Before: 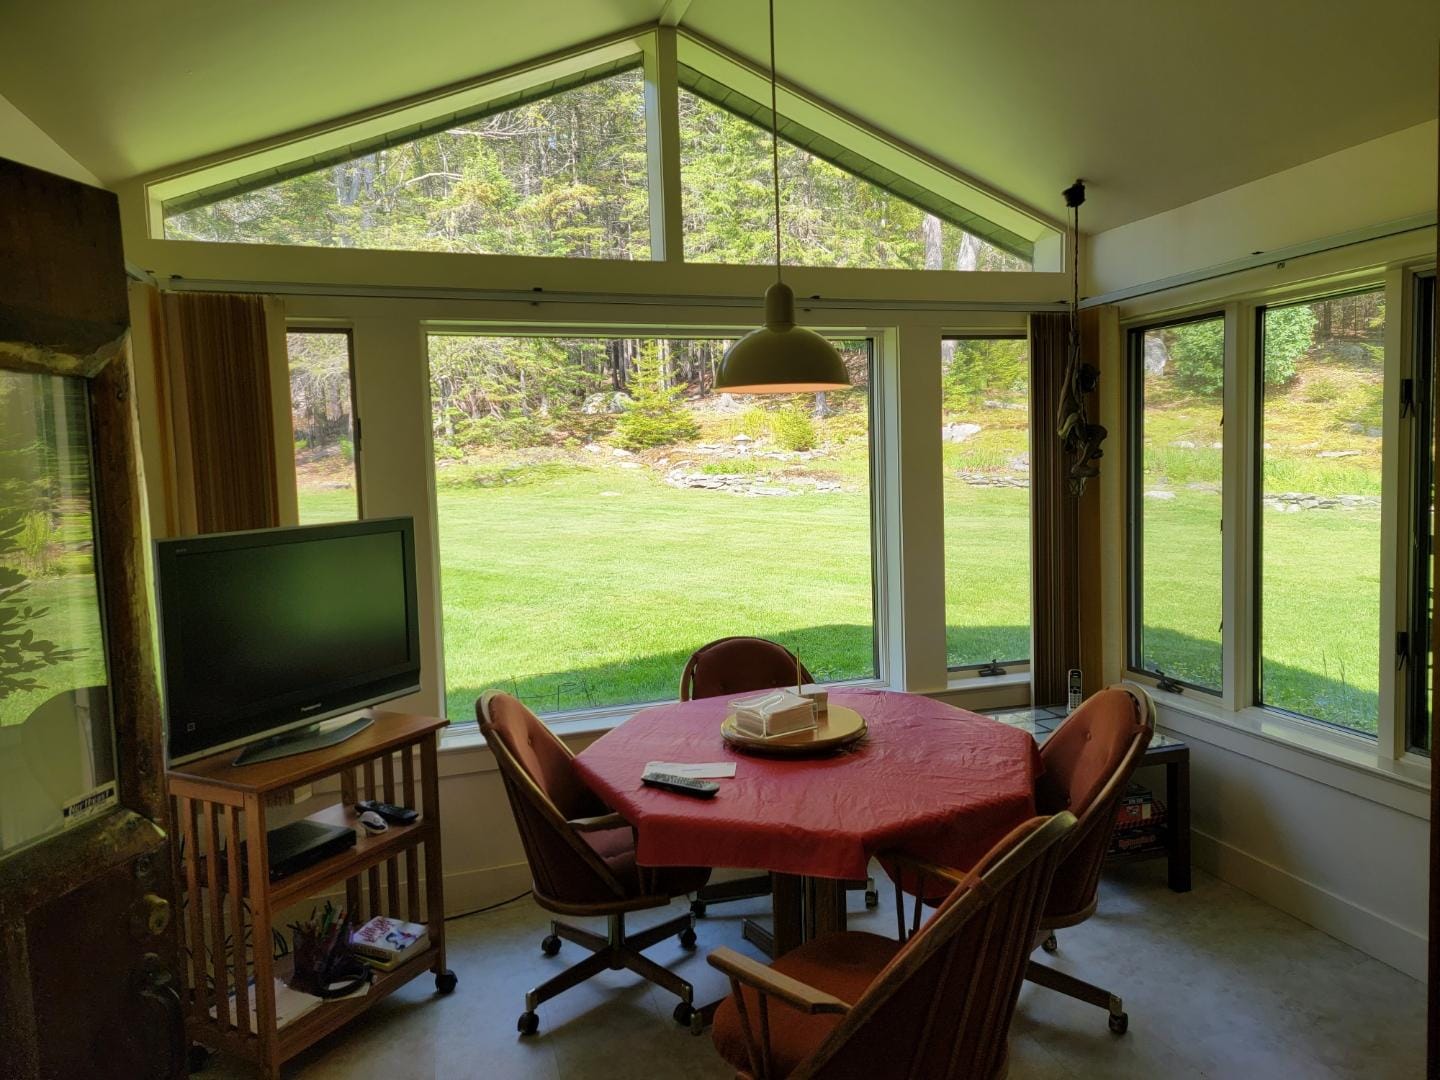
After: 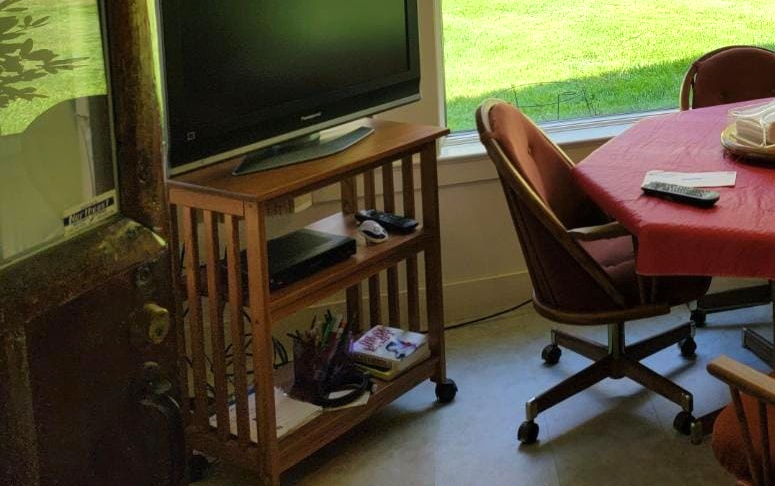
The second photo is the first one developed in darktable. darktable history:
crop and rotate: top 54.776%, right 46.148%, bottom 0.154%
exposure: black level correction 0, exposure 0.499 EV, compensate highlight preservation false
